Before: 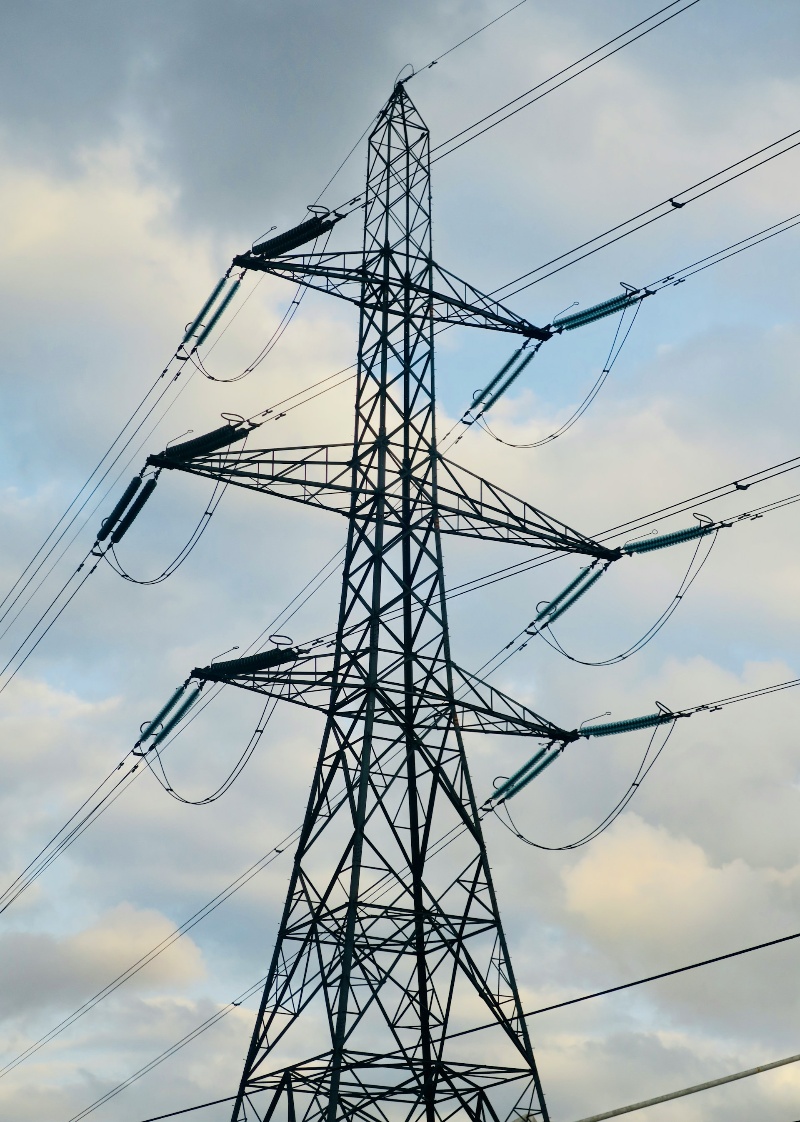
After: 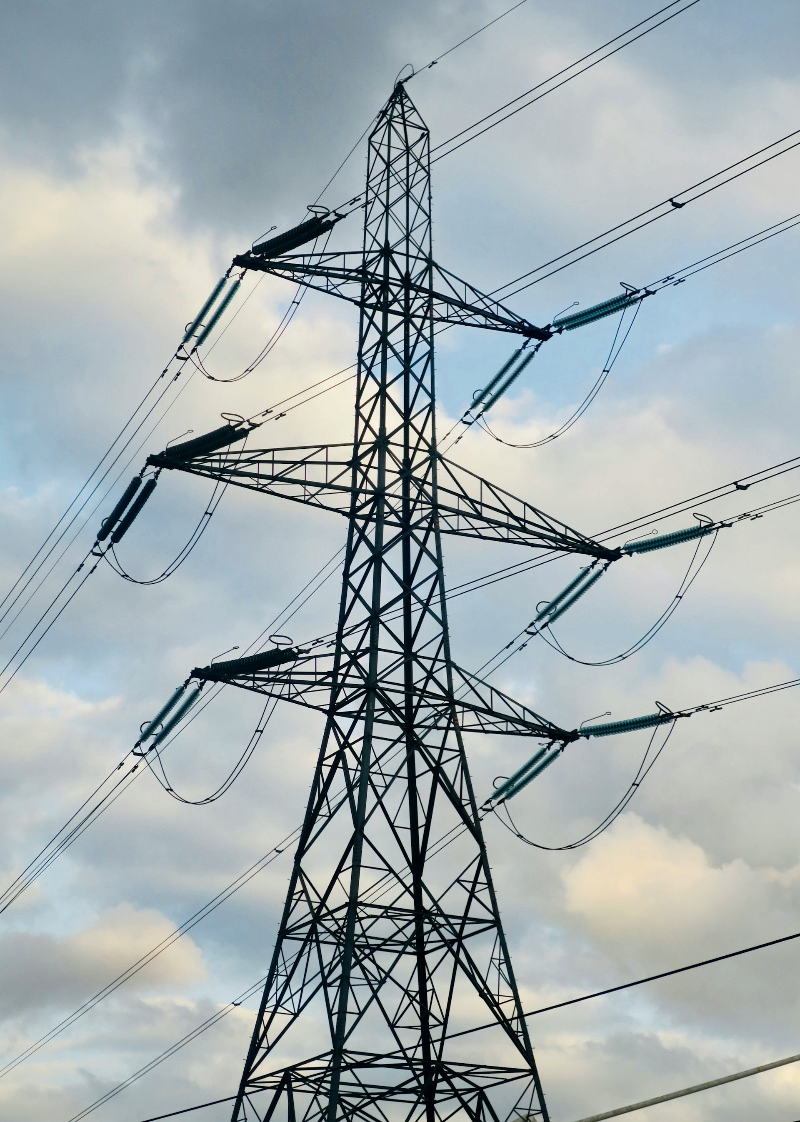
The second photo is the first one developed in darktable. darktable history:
tone equalizer: edges refinement/feathering 500, mask exposure compensation -1.57 EV, preserve details no
local contrast: mode bilateral grid, contrast 19, coarseness 100, detail 150%, midtone range 0.2
